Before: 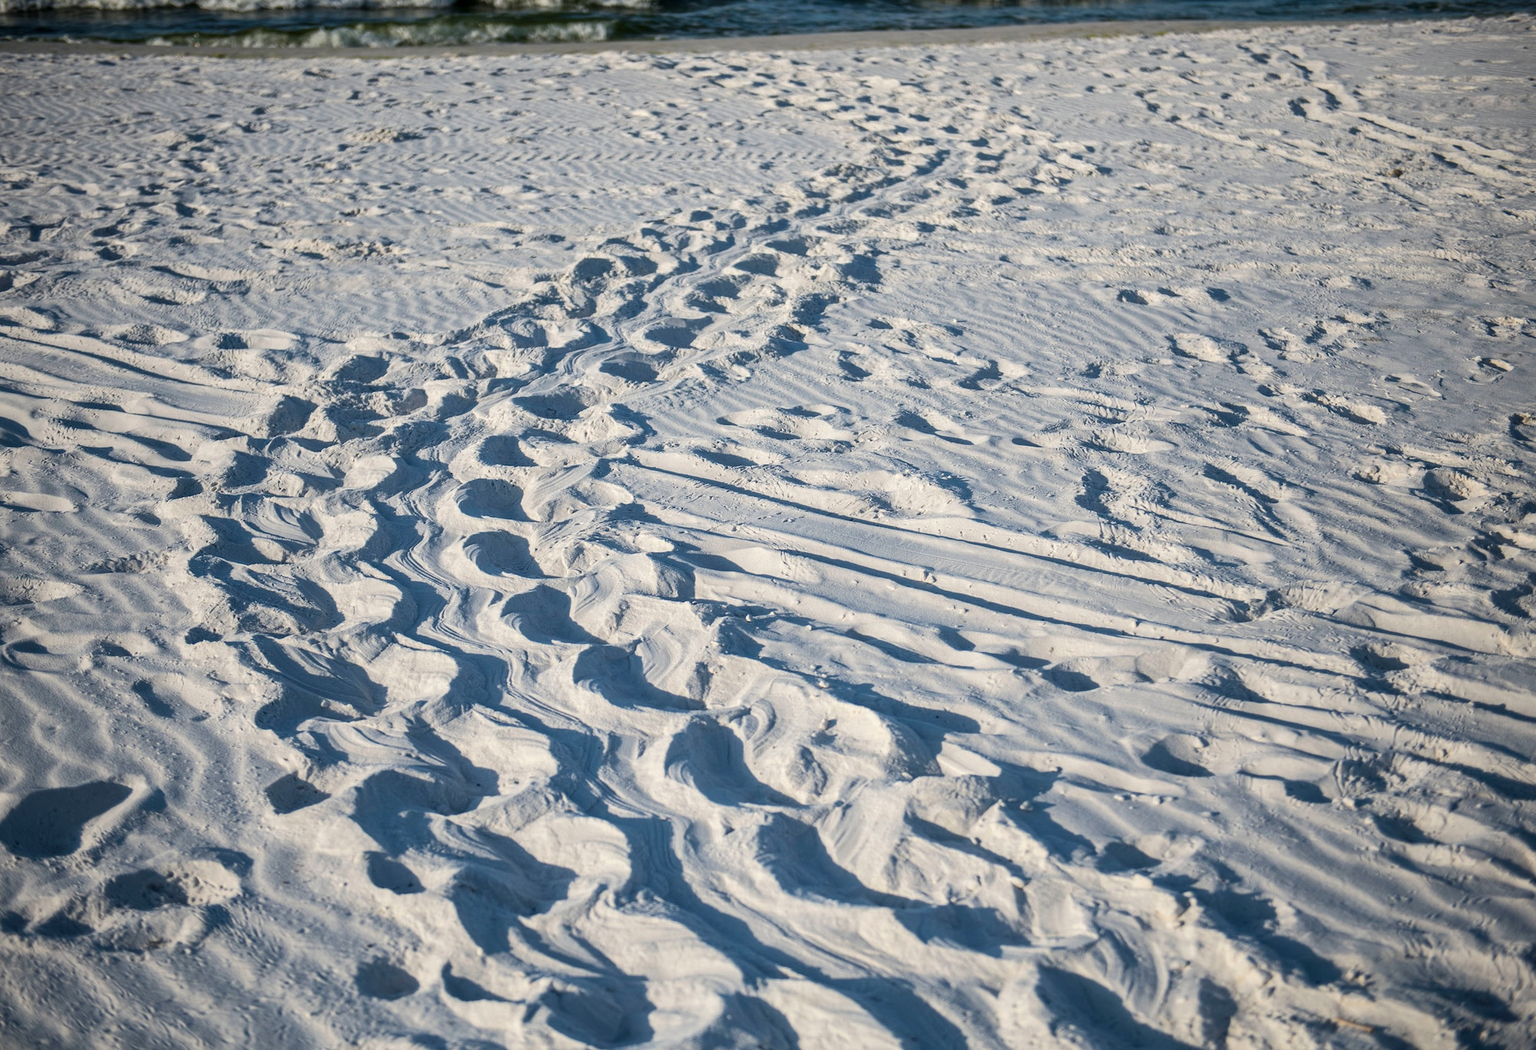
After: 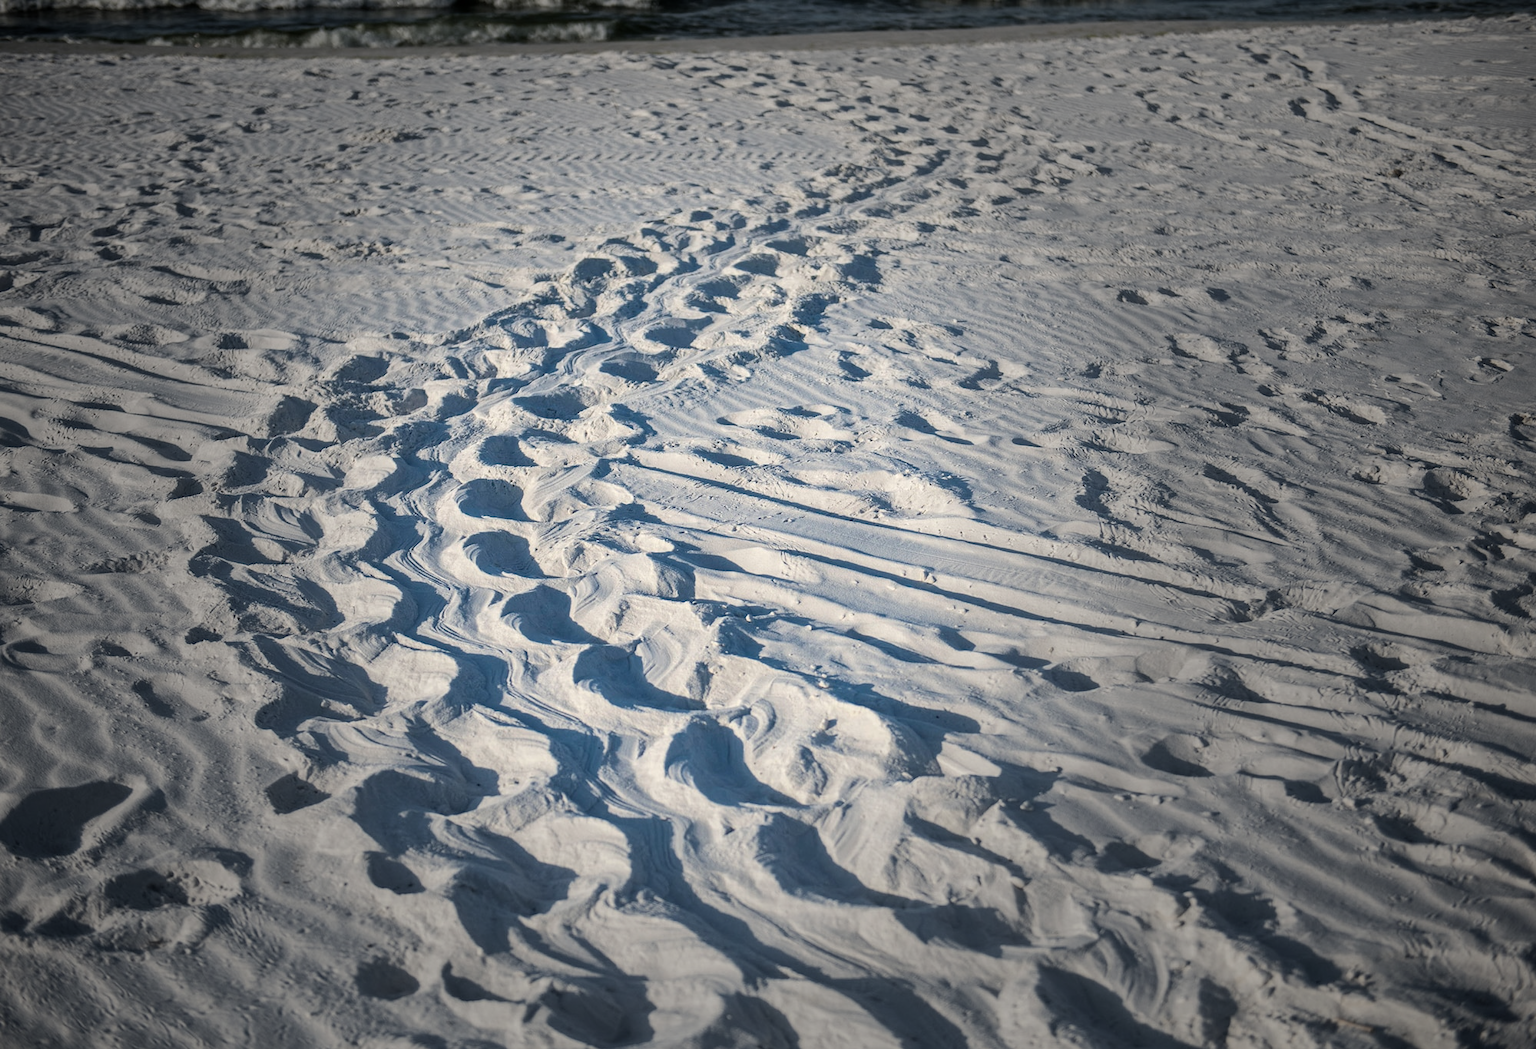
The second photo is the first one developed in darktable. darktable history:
vignetting: fall-off start 30.38%, fall-off radius 34.49%, center (-0.117, -0.004)
